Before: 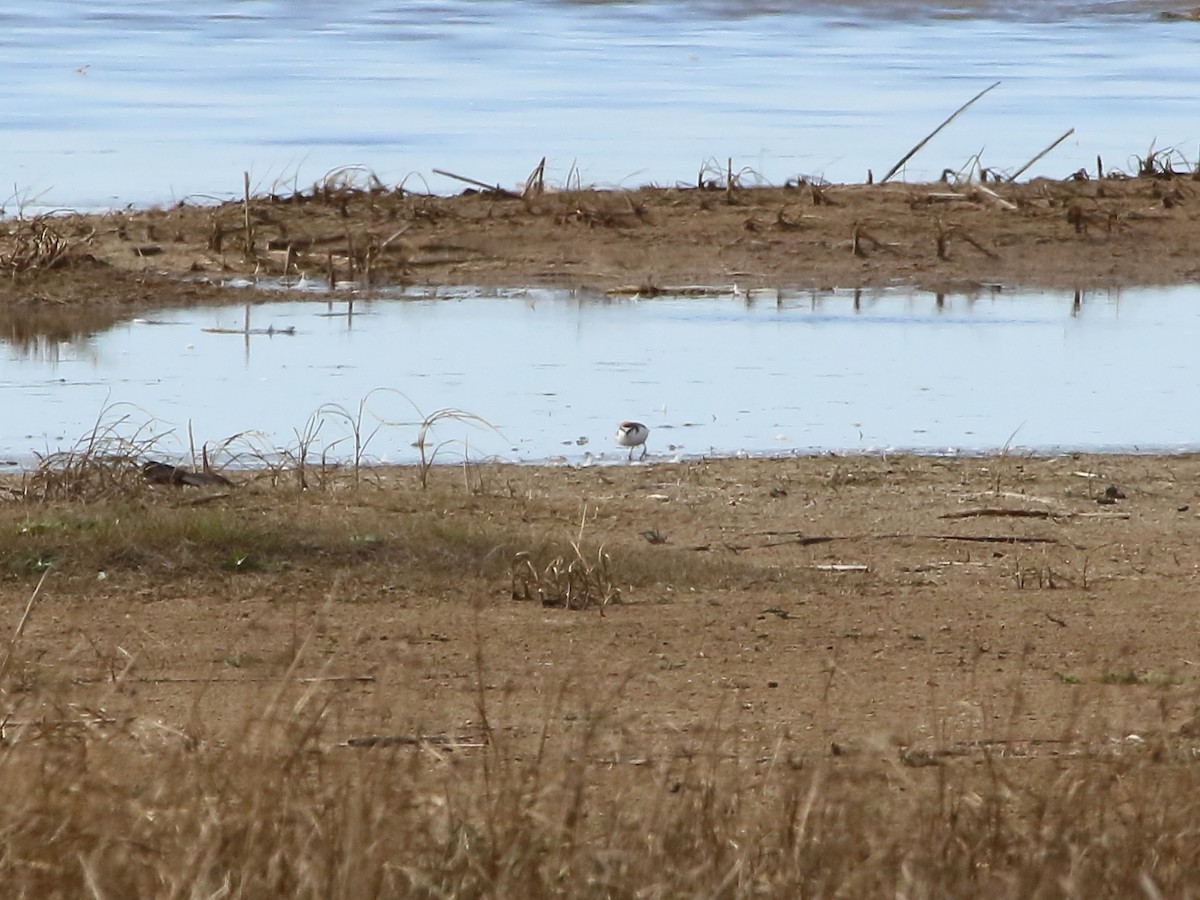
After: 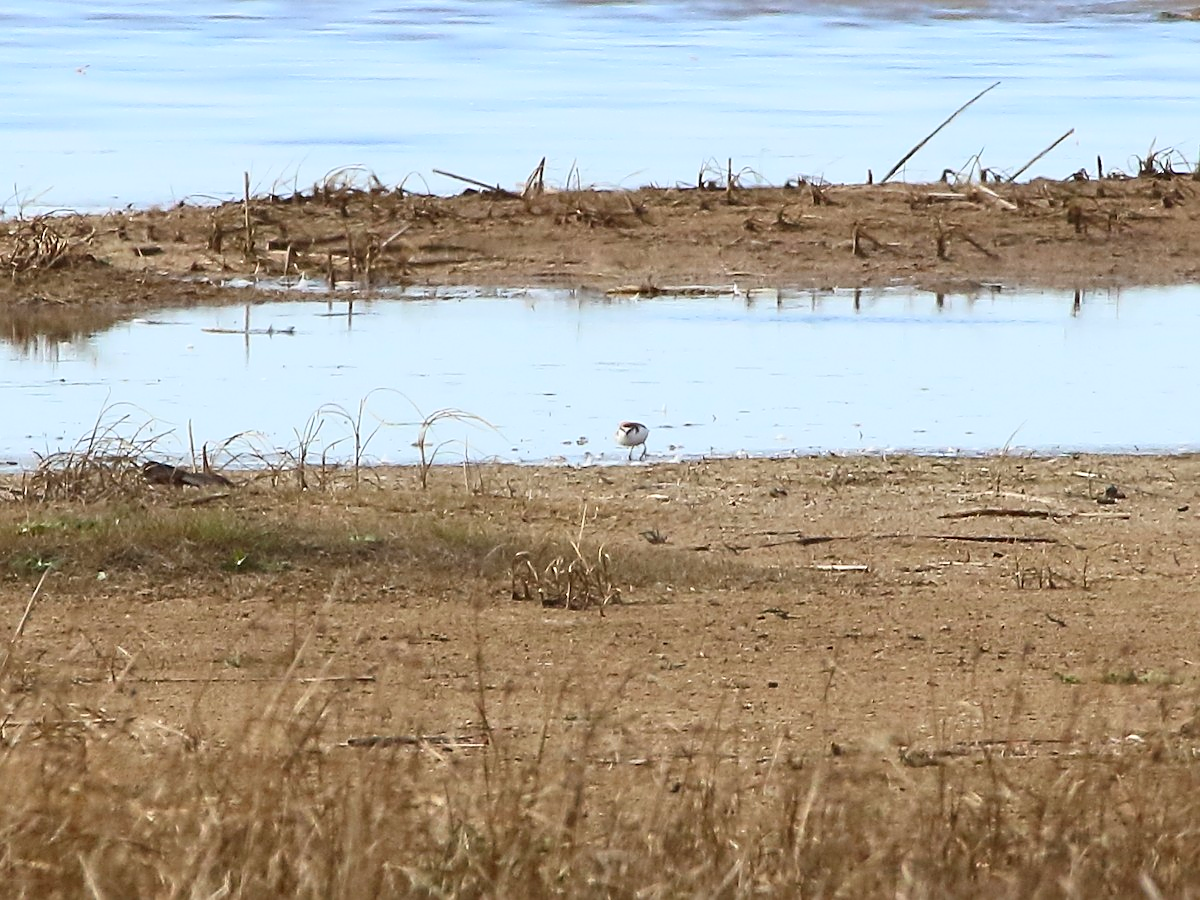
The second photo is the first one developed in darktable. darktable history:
contrast brightness saturation: contrast 0.198, brightness 0.167, saturation 0.217
sharpen: on, module defaults
